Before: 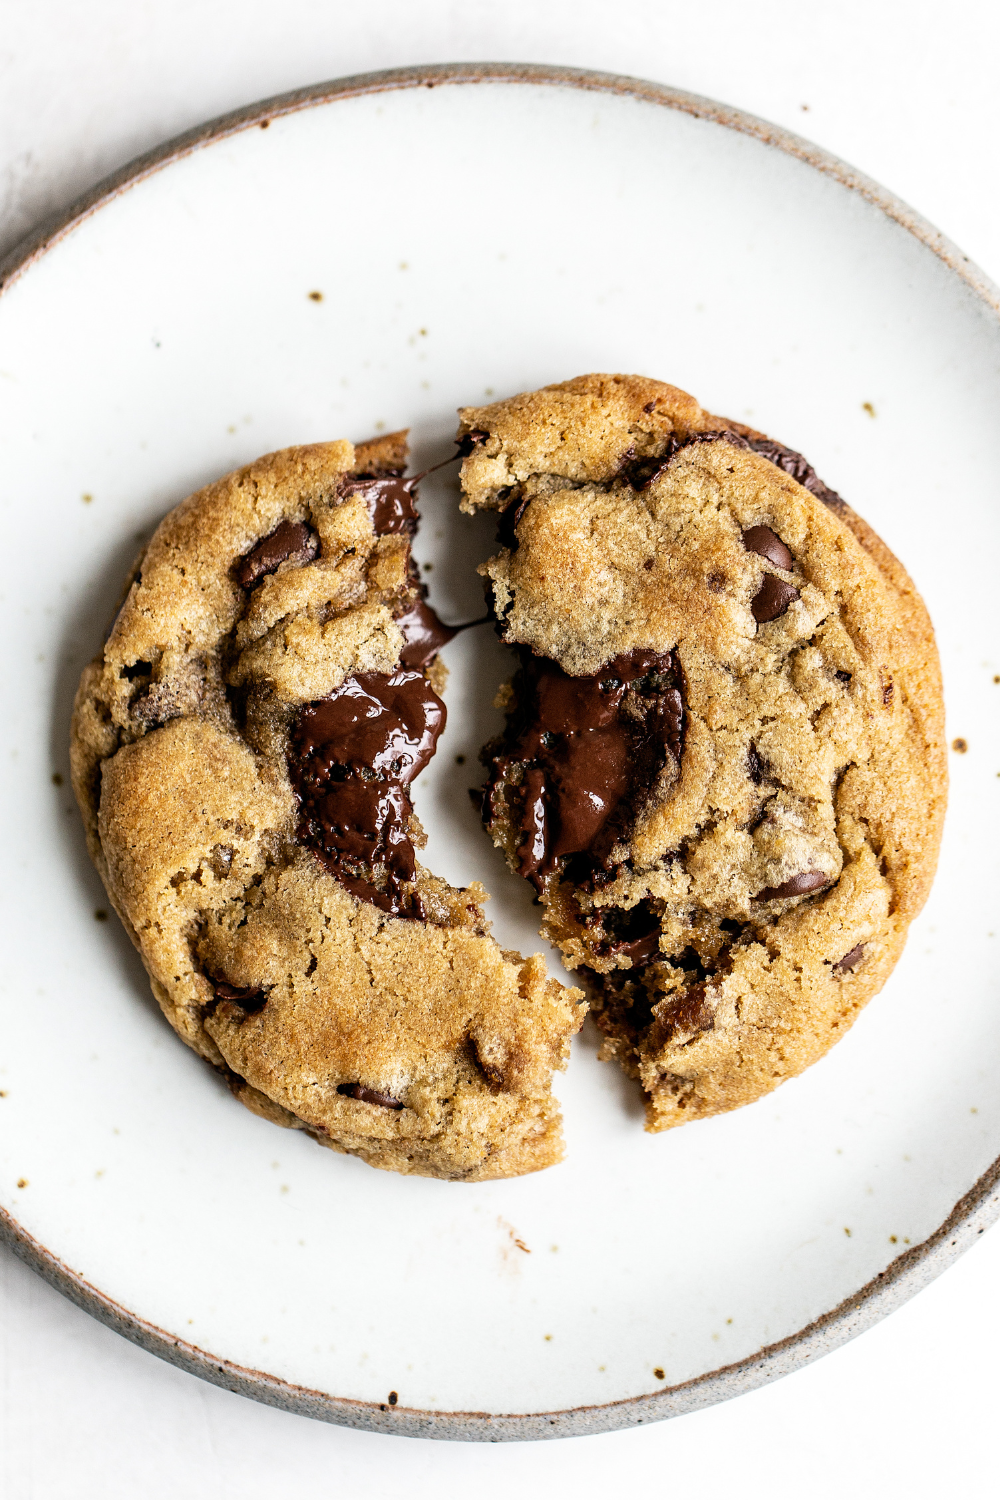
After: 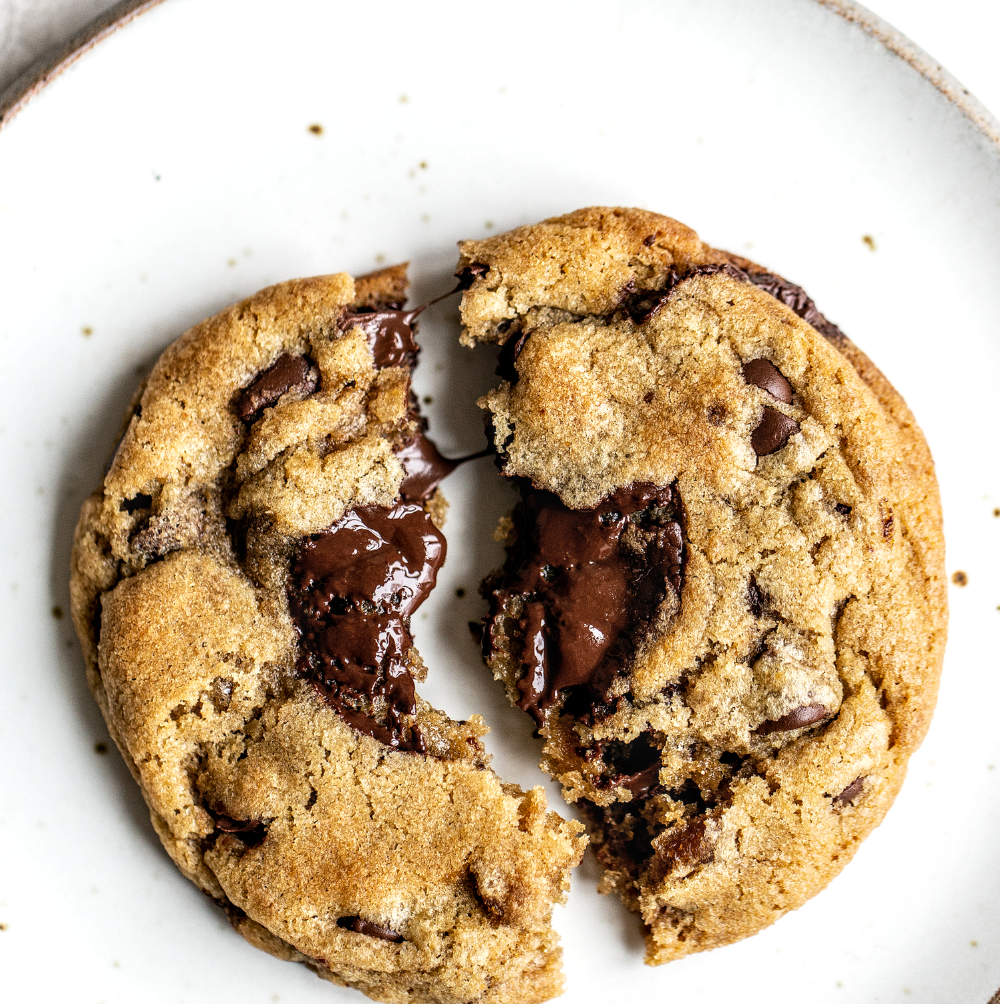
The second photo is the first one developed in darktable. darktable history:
local contrast: on, module defaults
crop: top 11.139%, bottom 21.899%
exposure: exposure 0.086 EV, compensate exposure bias true, compensate highlight preservation false
